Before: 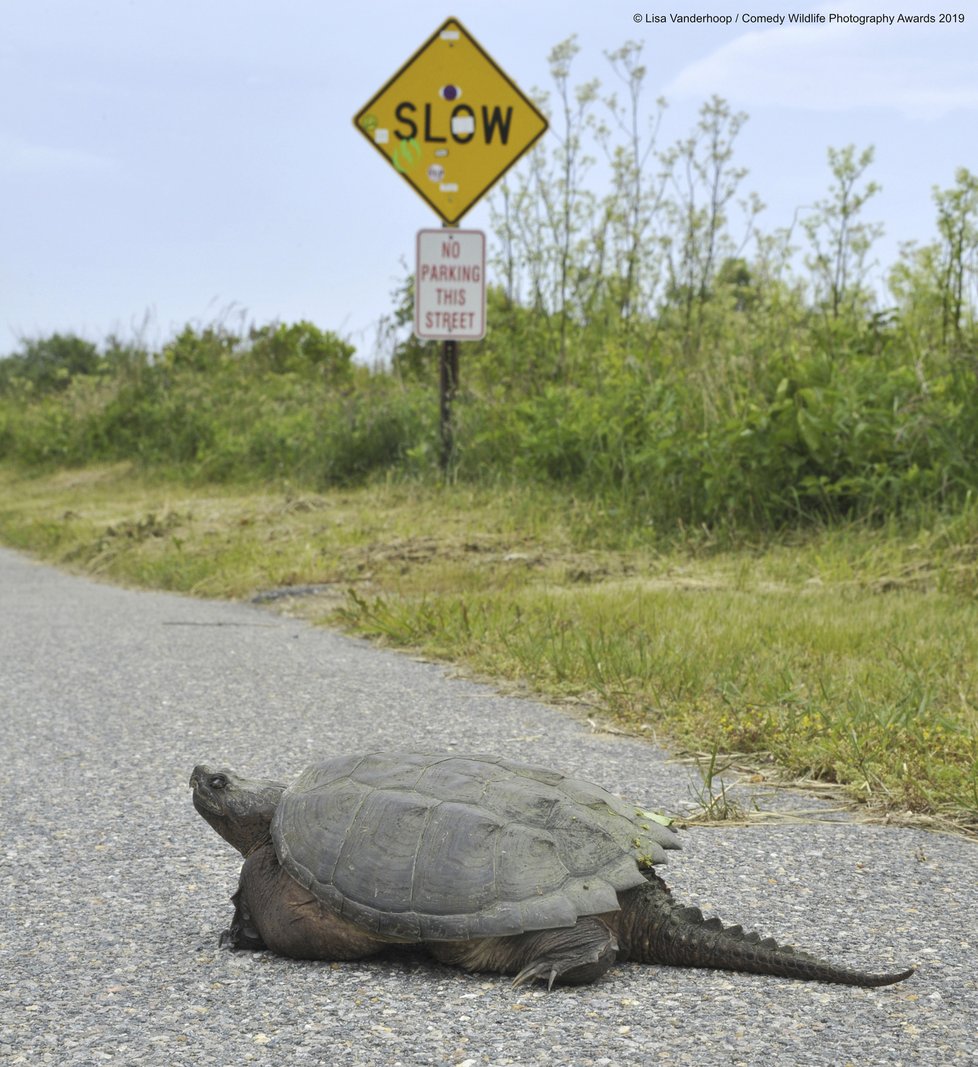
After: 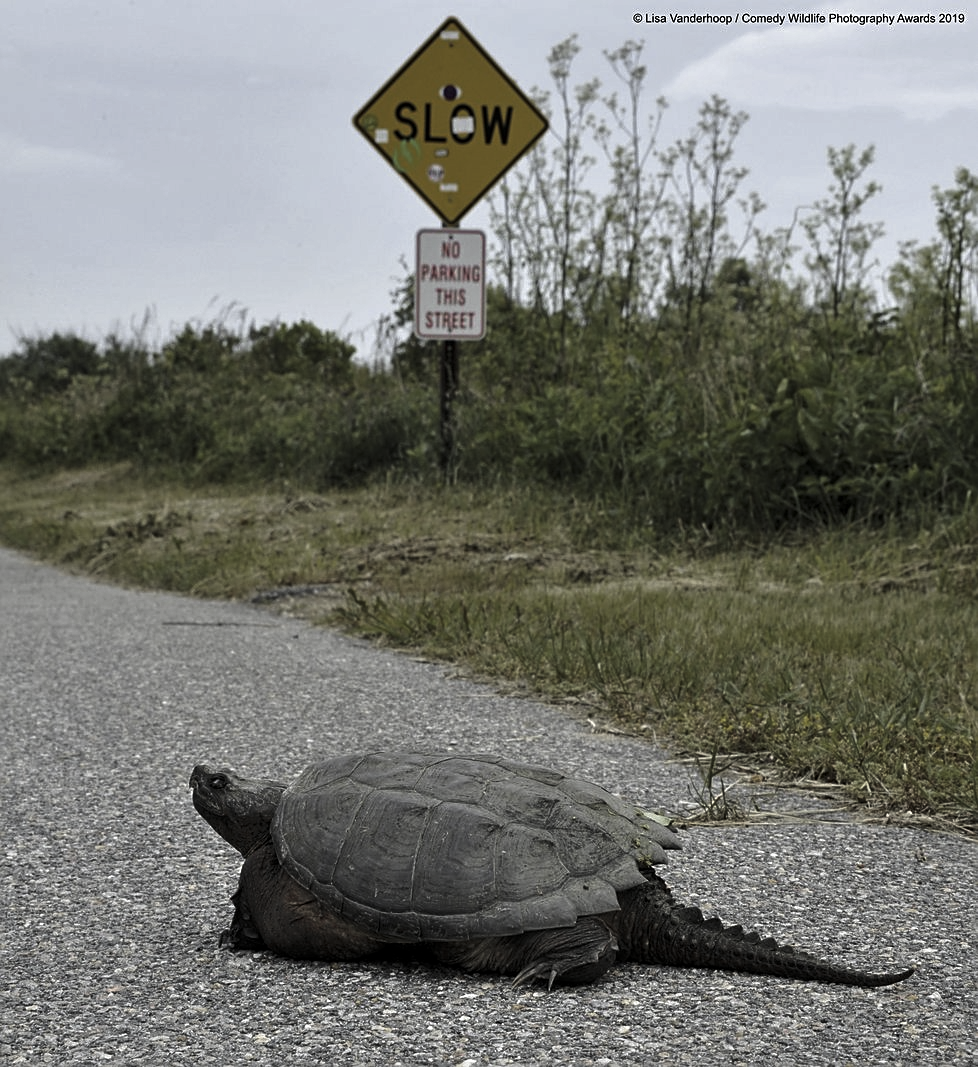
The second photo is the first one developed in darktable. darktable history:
sharpen: on, module defaults
local contrast: highlights 106%, shadows 100%, detail 120%, midtone range 0.2
levels: levels [0, 0.618, 1]
color zones: curves: ch0 [(0, 0.48) (0.209, 0.398) (0.305, 0.332) (0.429, 0.493) (0.571, 0.5) (0.714, 0.5) (0.857, 0.5) (1, 0.48)]; ch1 [(0, 0.736) (0.143, 0.625) (0.225, 0.371) (0.429, 0.256) (0.571, 0.241) (0.714, 0.213) (0.857, 0.48) (1, 0.736)]; ch2 [(0, 0.448) (0.143, 0.498) (0.286, 0.5) (0.429, 0.5) (0.571, 0.5) (0.714, 0.5) (0.857, 0.5) (1, 0.448)]
